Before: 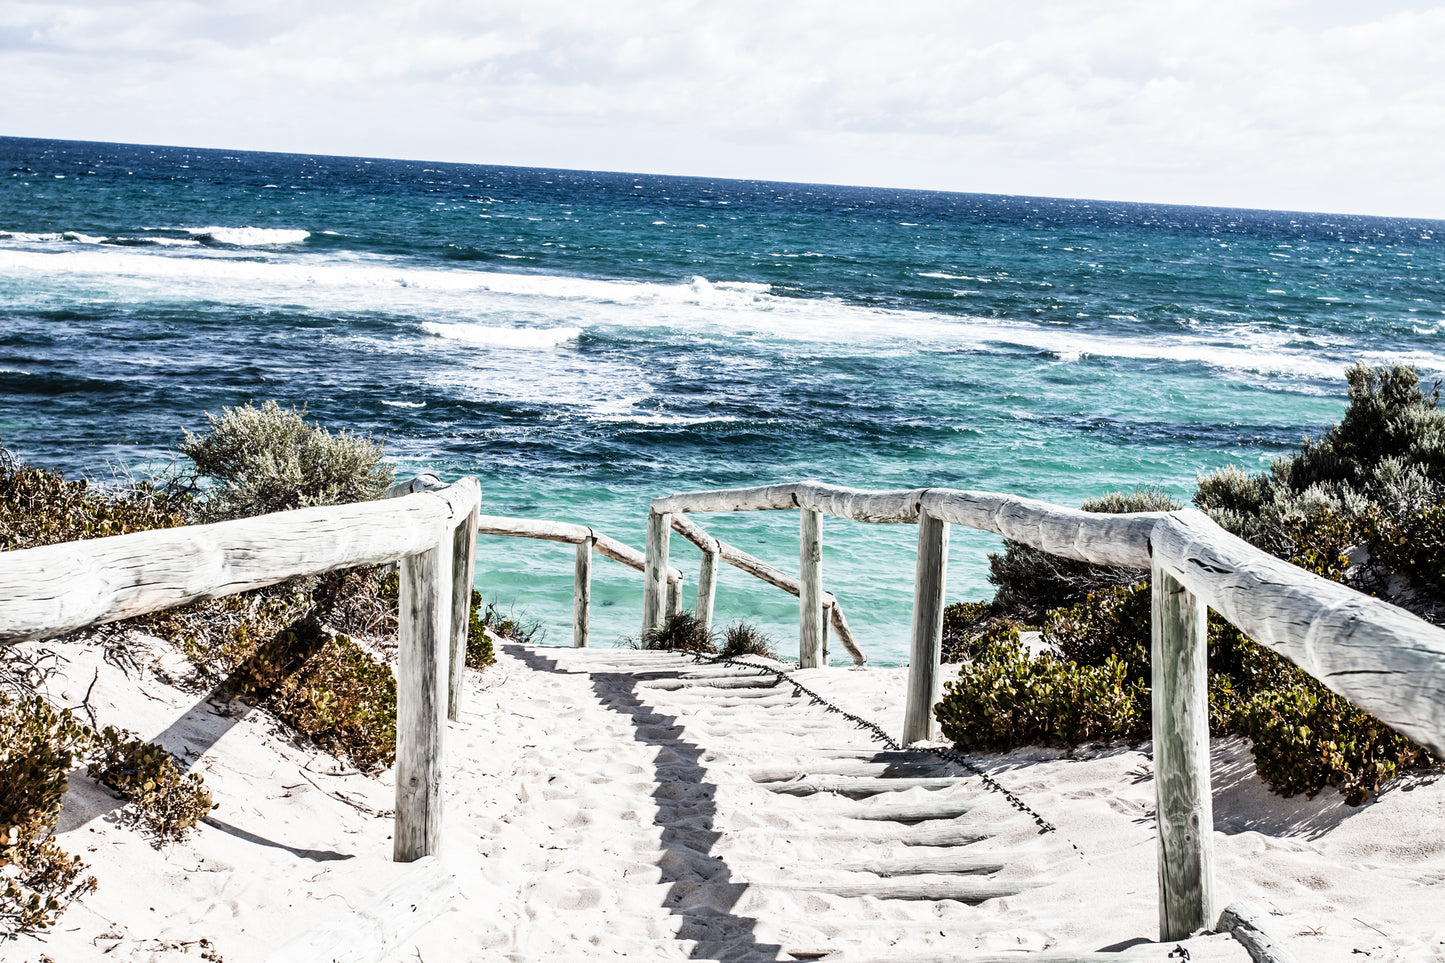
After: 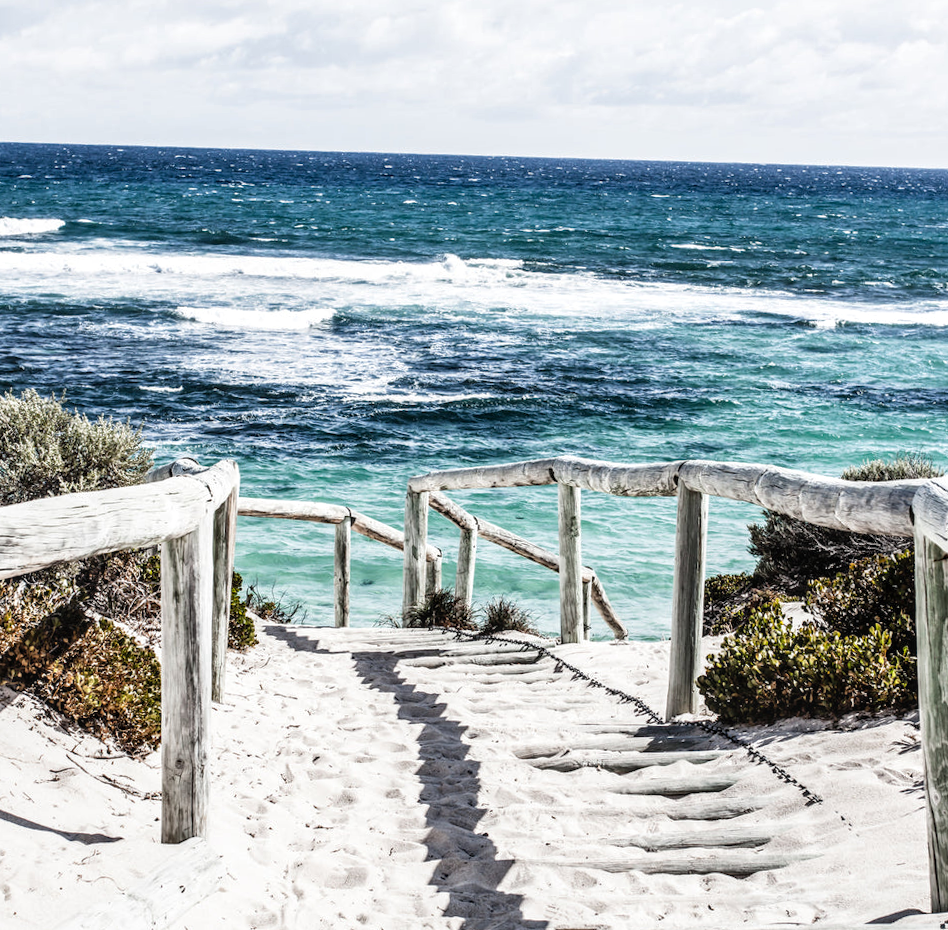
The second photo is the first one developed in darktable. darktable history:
rotate and perspective: rotation -1.32°, lens shift (horizontal) -0.031, crop left 0.015, crop right 0.985, crop top 0.047, crop bottom 0.982
crop and rotate: left 15.546%, right 17.787%
local contrast: on, module defaults
